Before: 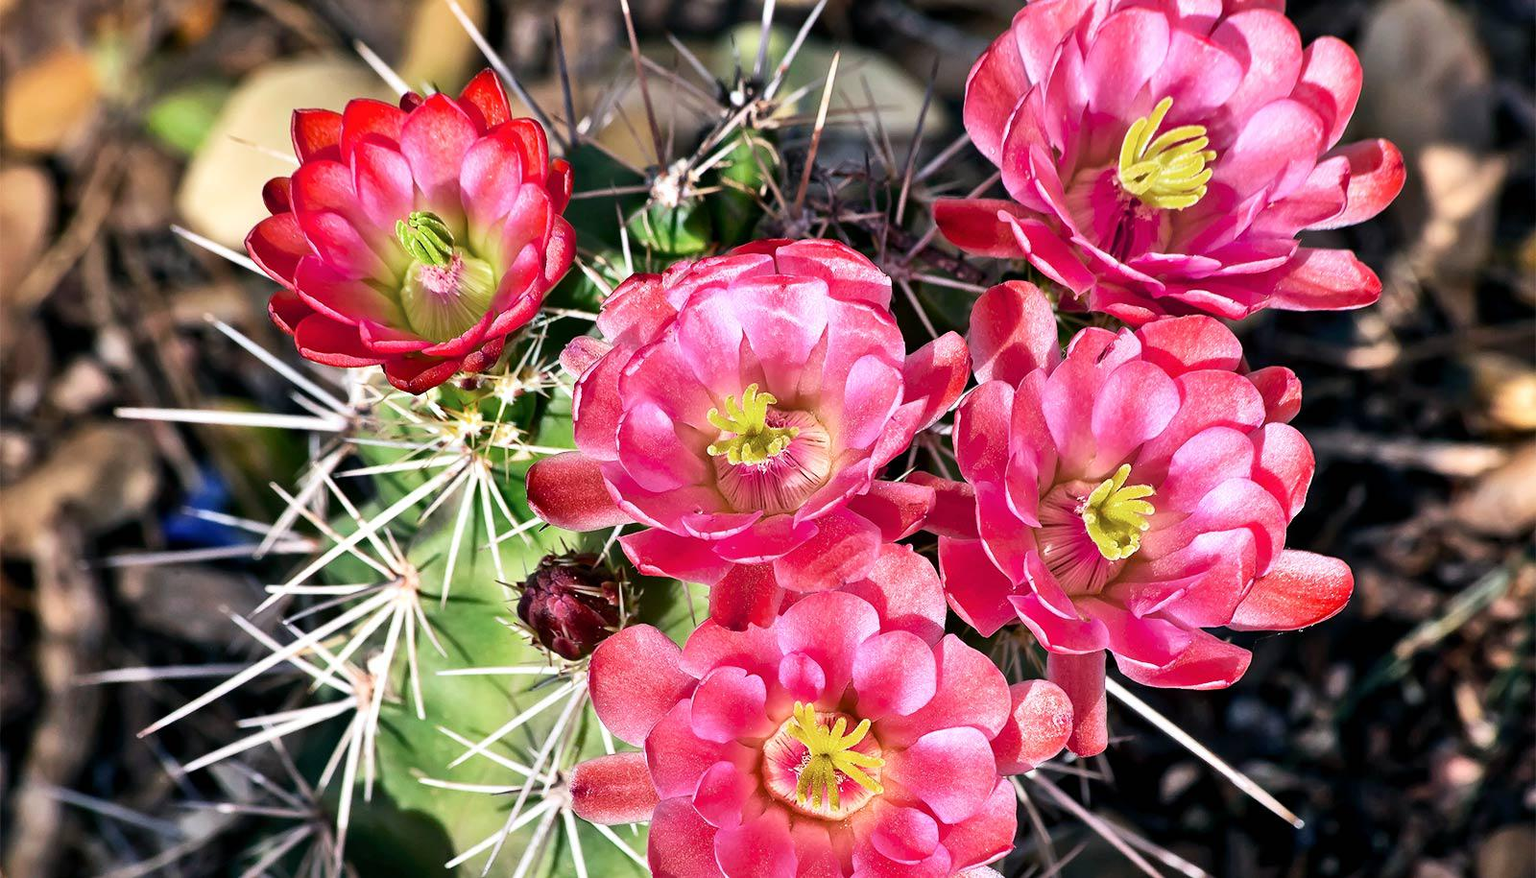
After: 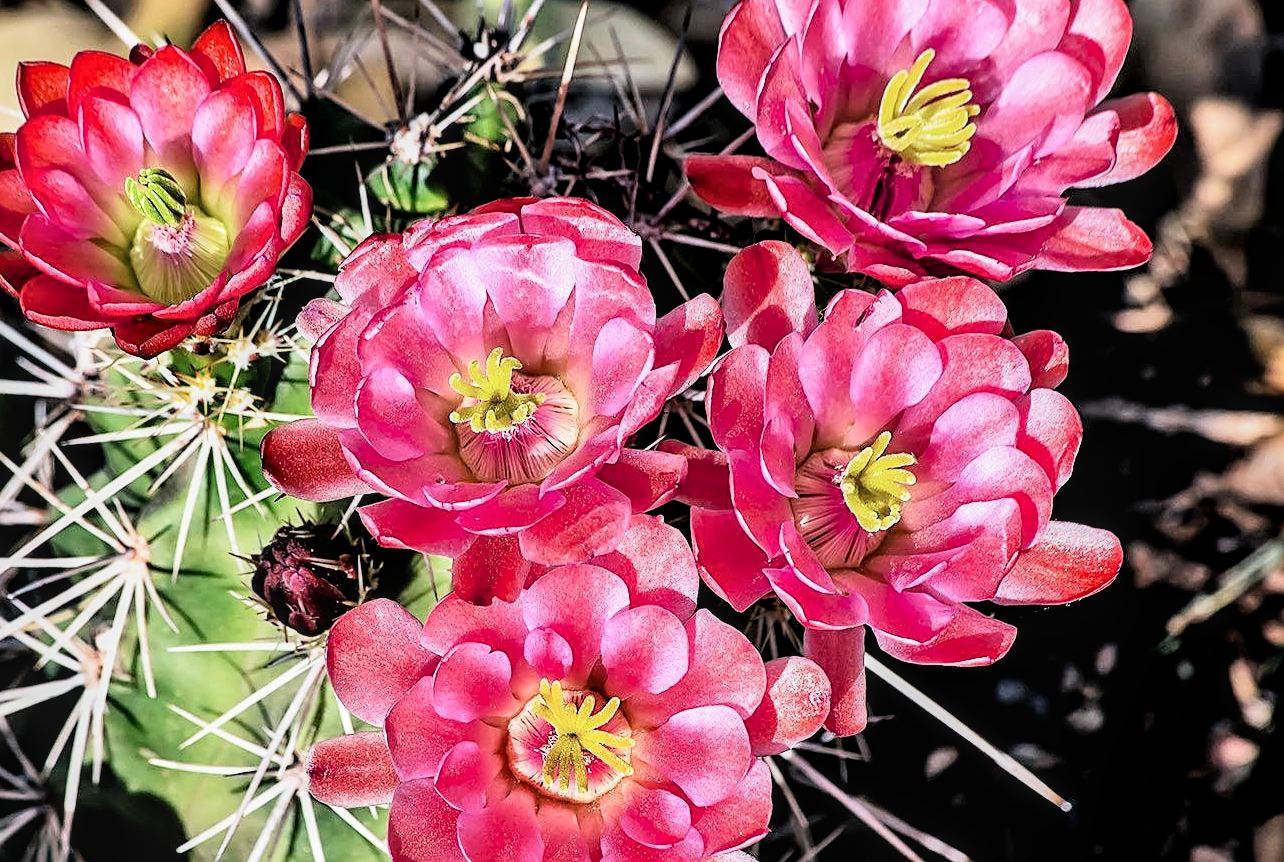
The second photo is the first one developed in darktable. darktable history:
crop and rotate: left 17.959%, top 5.771%, right 1.742%
sharpen: on, module defaults
filmic rgb: black relative exposure -4 EV, white relative exposure 3 EV, hardness 3.02, contrast 1.4
local contrast: on, module defaults
